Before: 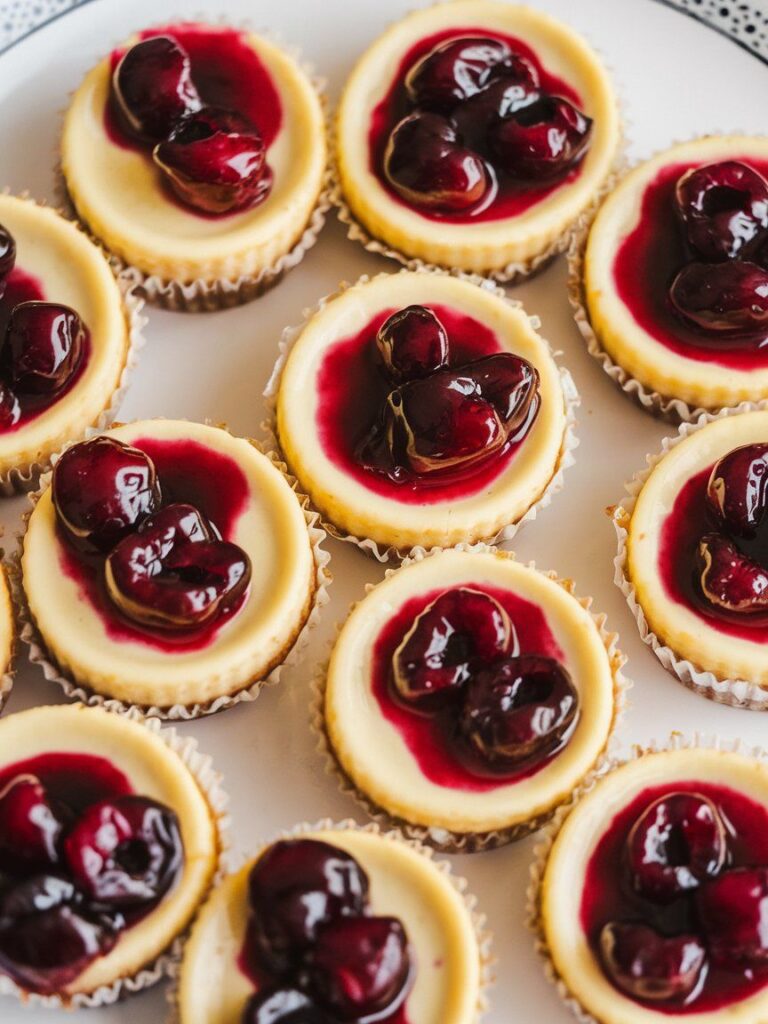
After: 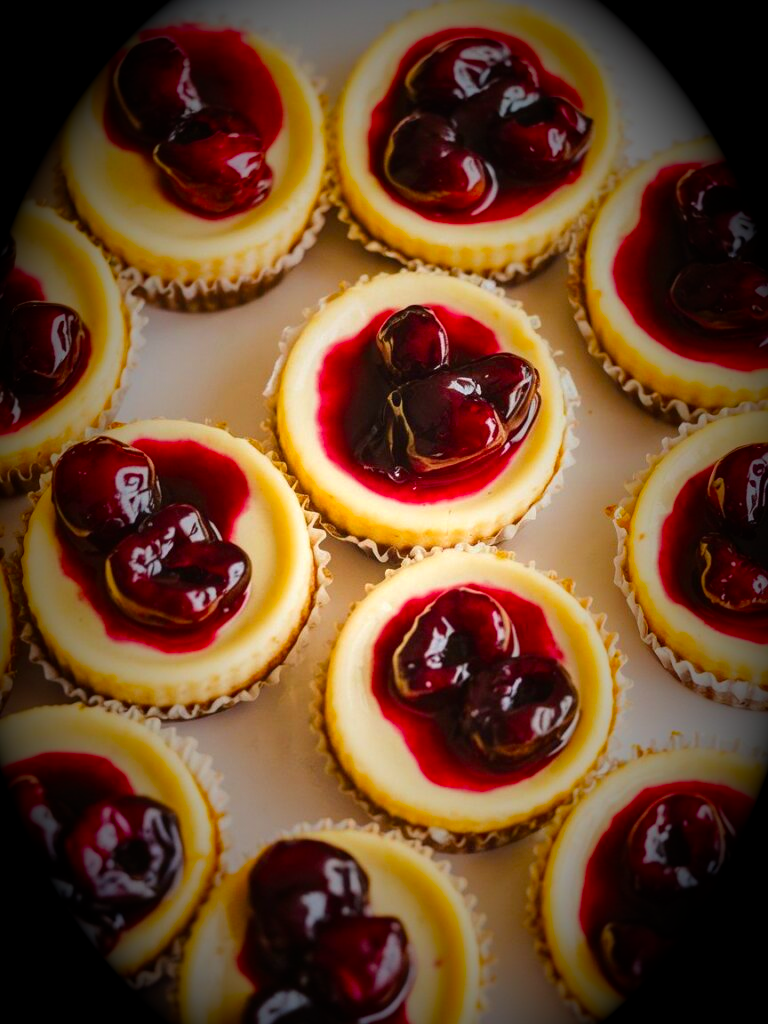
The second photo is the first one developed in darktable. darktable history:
contrast brightness saturation: contrast 0.08, saturation 0.2
vignetting: fall-off start 15.9%, fall-off radius 100%, brightness -1, saturation 0.5, width/height ratio 0.719
levels: levels [0, 0.474, 0.947]
